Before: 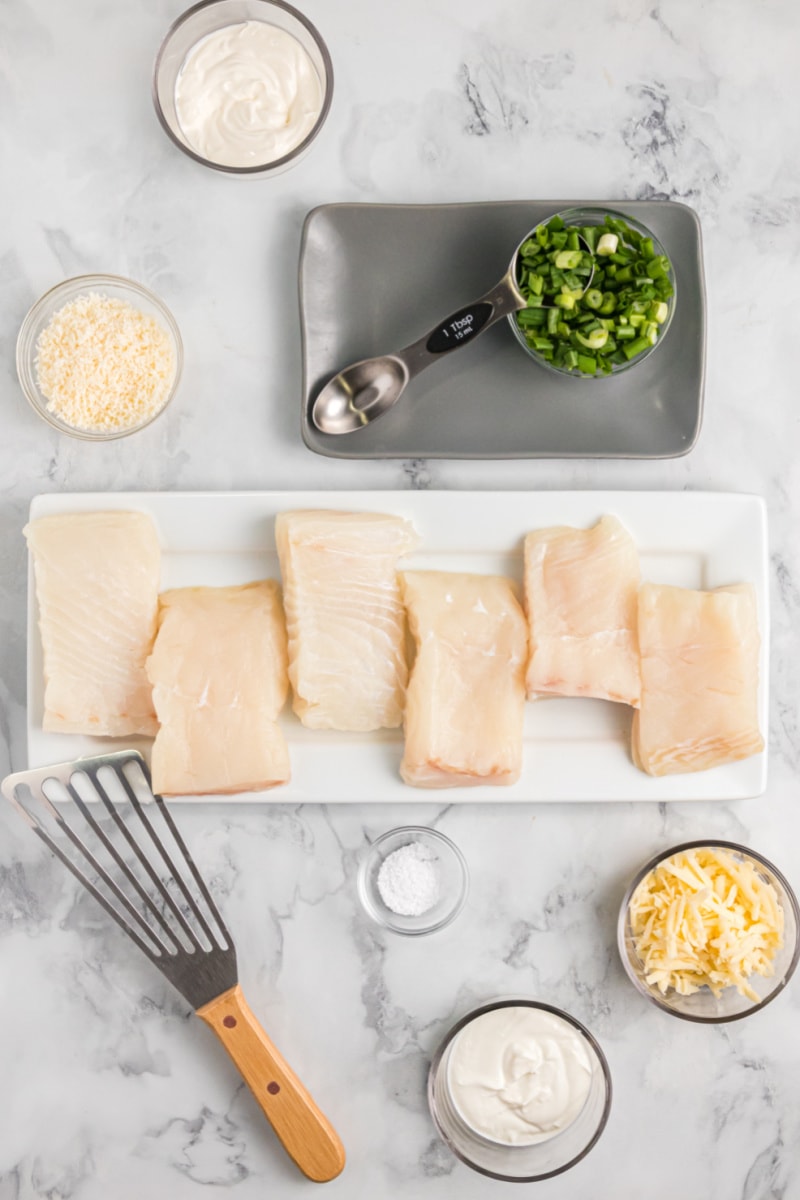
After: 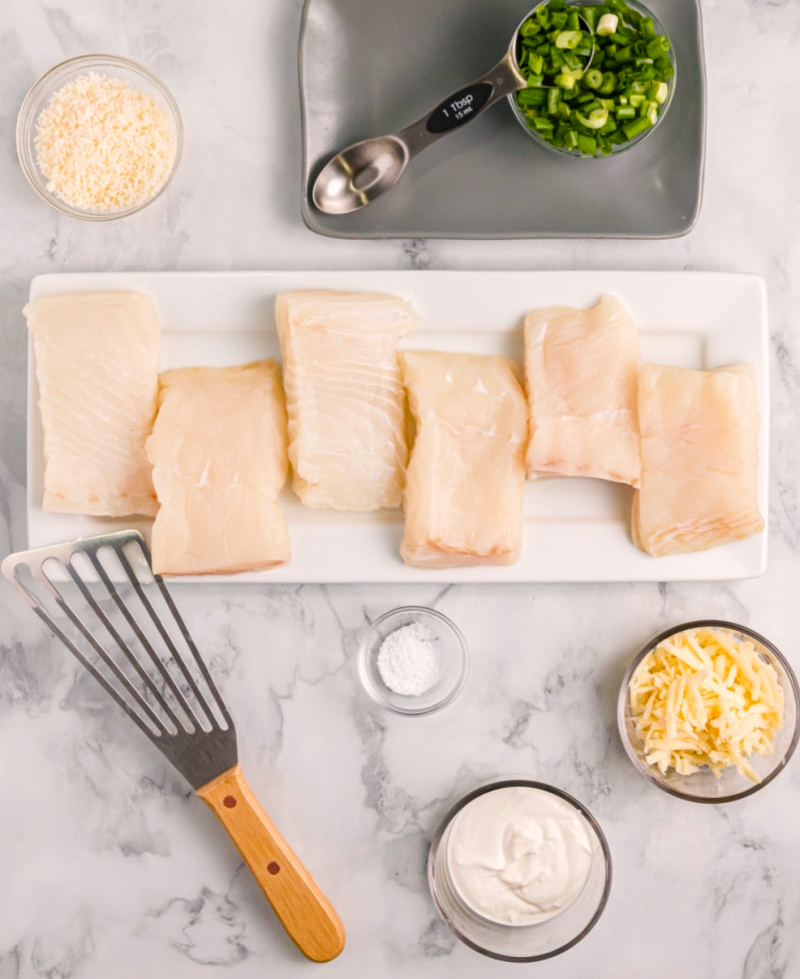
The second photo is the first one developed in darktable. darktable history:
crop and rotate: top 18.395%
color balance rgb: highlights gain › chroma 0.983%, highlights gain › hue 28°, perceptual saturation grading › global saturation 26.838%, perceptual saturation grading › highlights -28.905%, perceptual saturation grading › mid-tones 15.257%, perceptual saturation grading › shadows 34.436%
